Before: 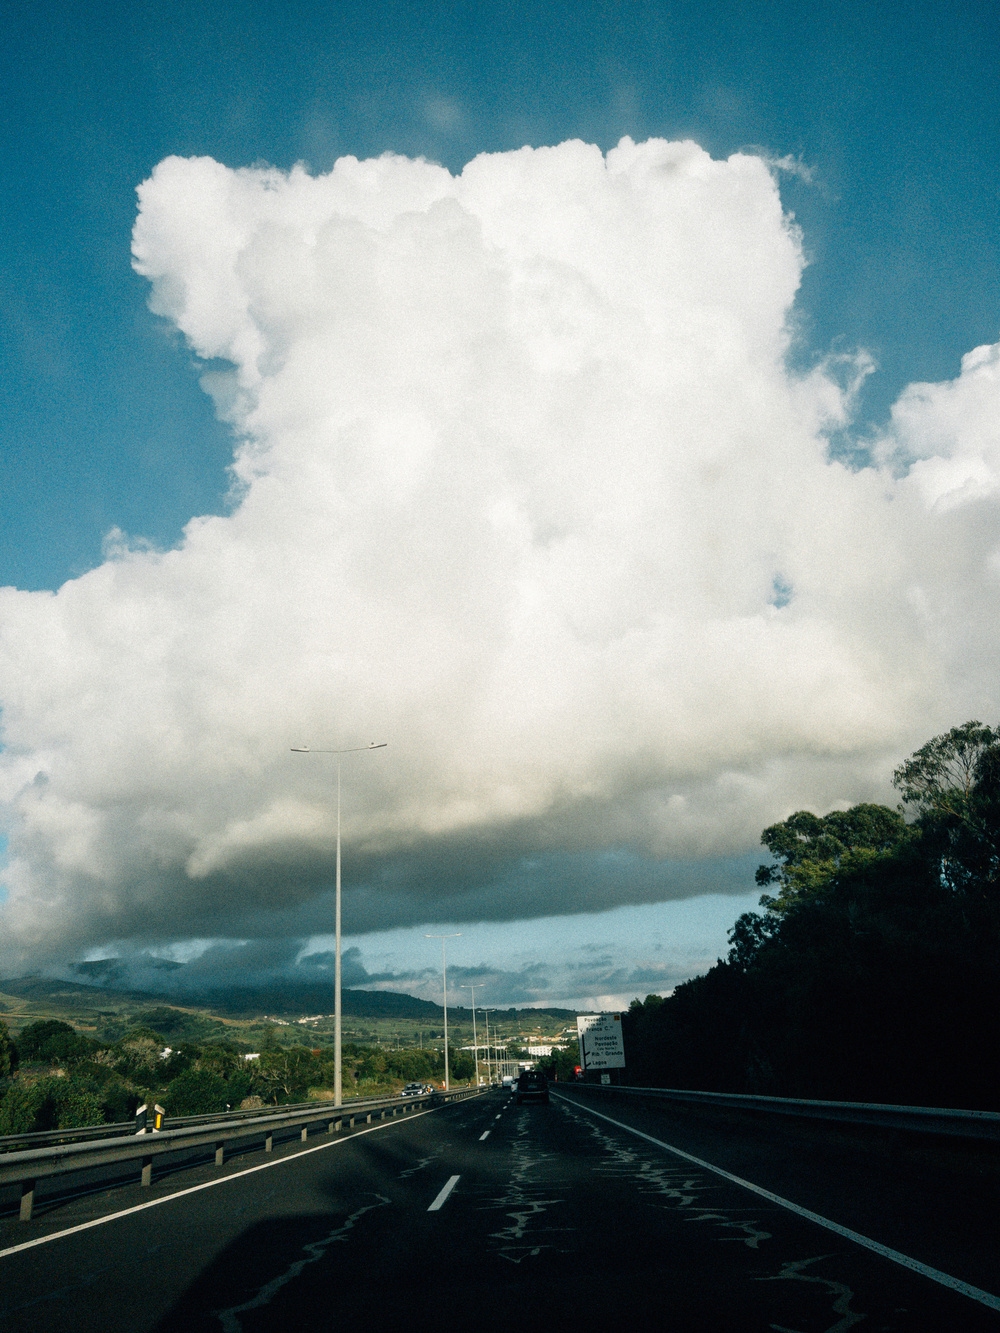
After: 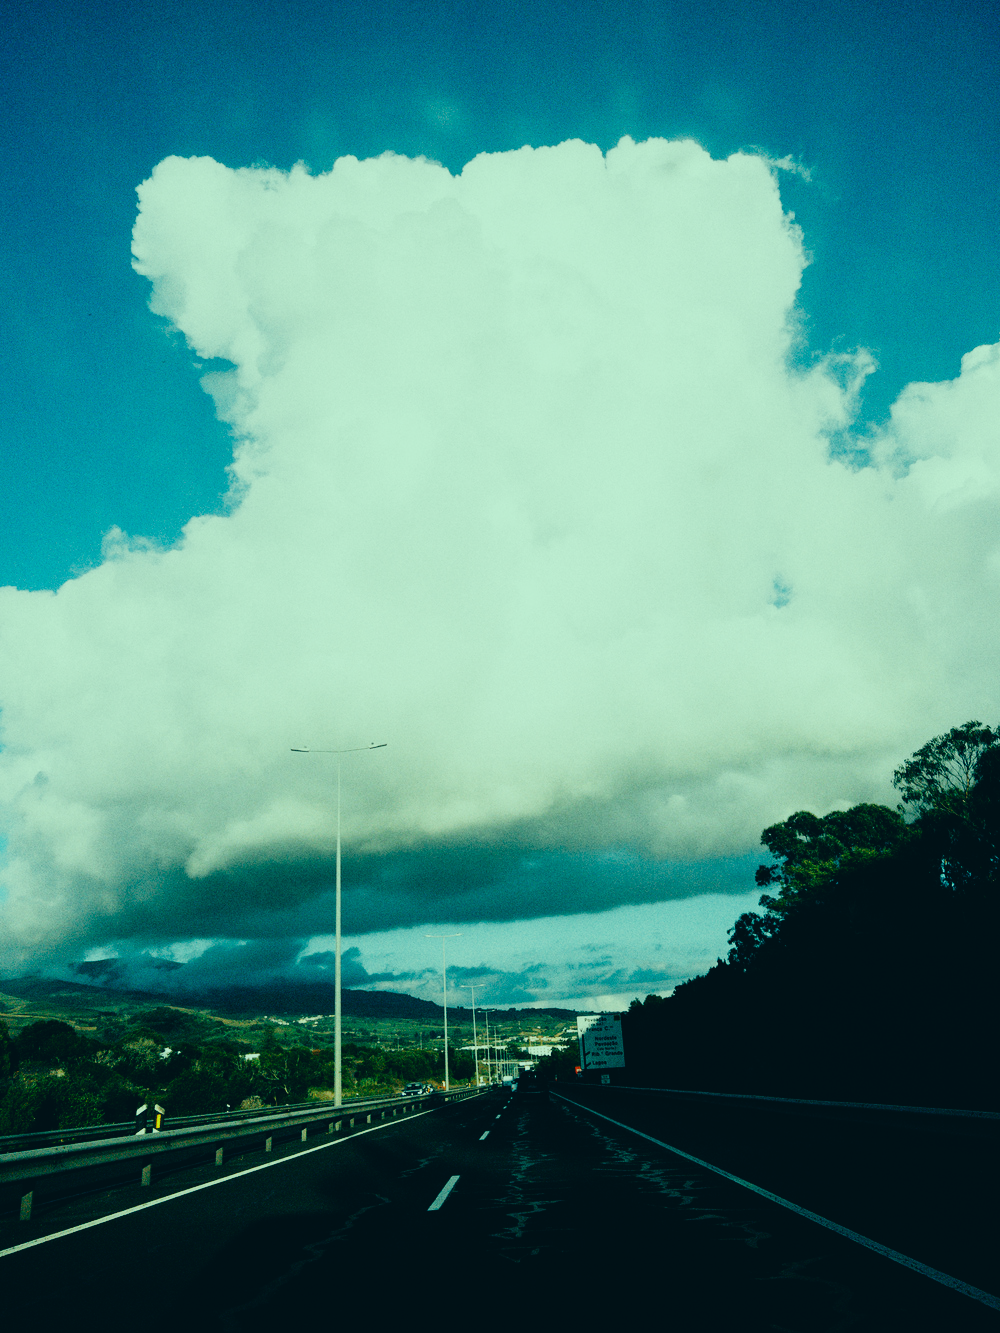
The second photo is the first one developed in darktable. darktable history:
color correction: highlights a* -20.08, highlights b* 9.8, shadows a* -20.4, shadows b* -10.76
sigmoid: contrast 1.8, skew -0.2, preserve hue 0%, red attenuation 0.1, red rotation 0.035, green attenuation 0.1, green rotation -0.017, blue attenuation 0.15, blue rotation -0.052, base primaries Rec2020
